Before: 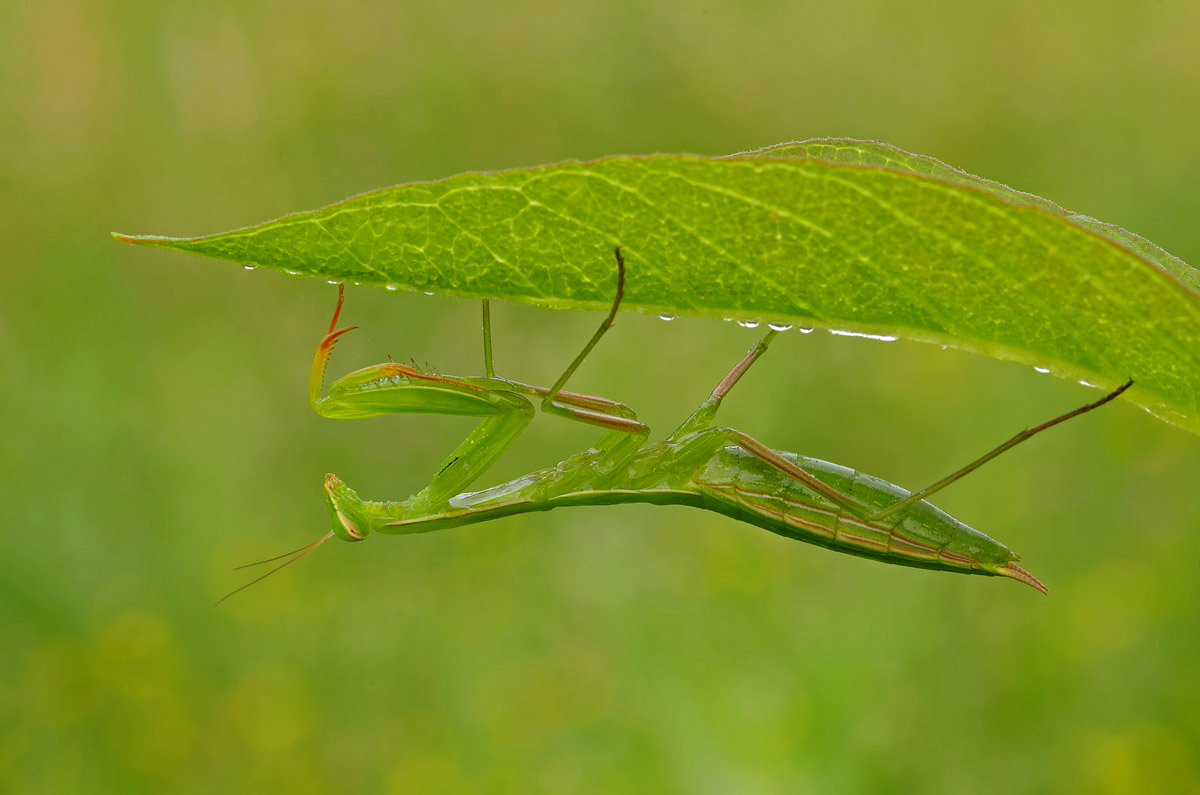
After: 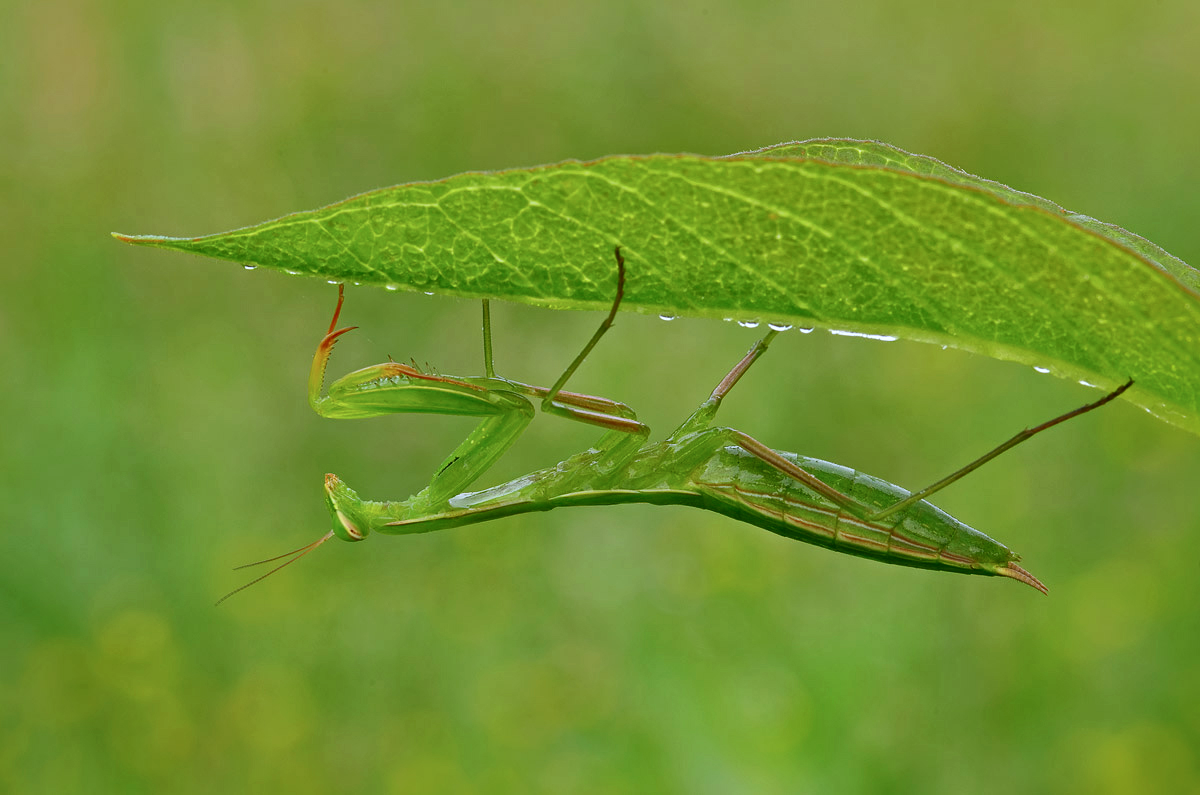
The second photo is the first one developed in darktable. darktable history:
color calibration: x 0.37, y 0.382, temperature 4313.32 K
shadows and highlights: on, module defaults
local contrast: mode bilateral grid, contrast 20, coarseness 50, detail 132%, midtone range 0.2
